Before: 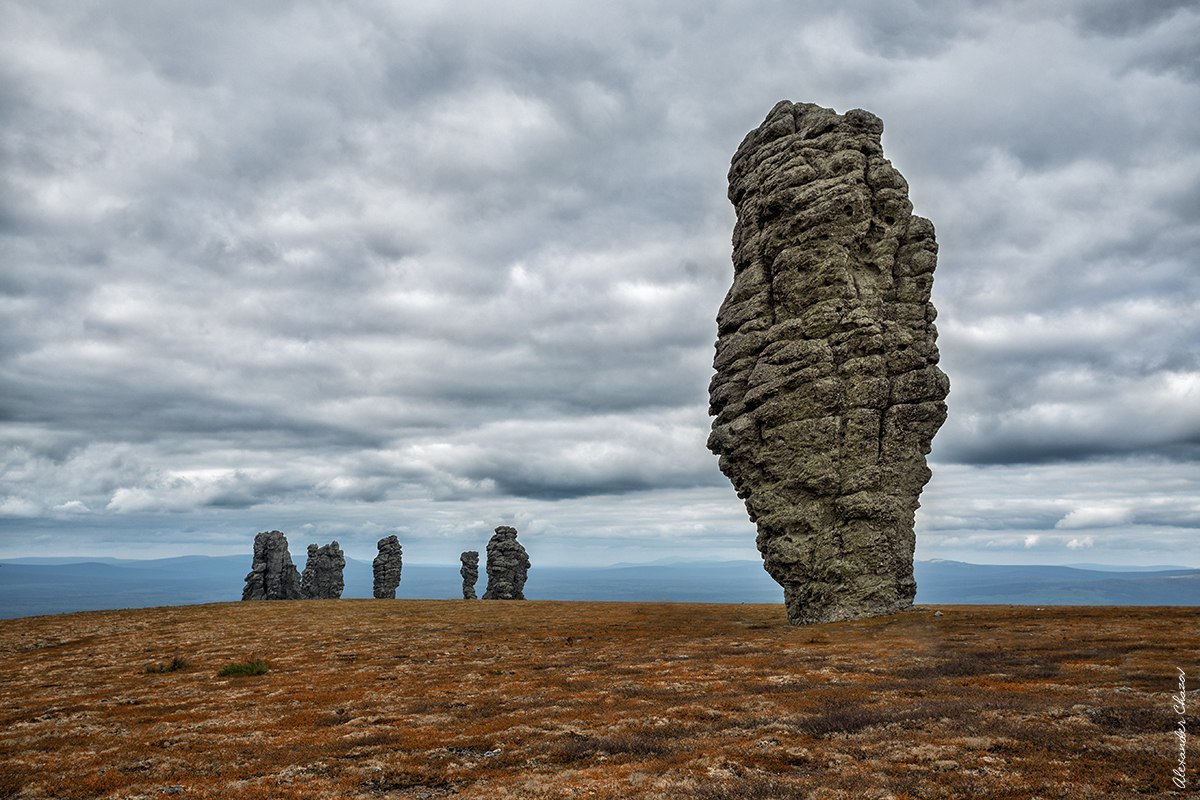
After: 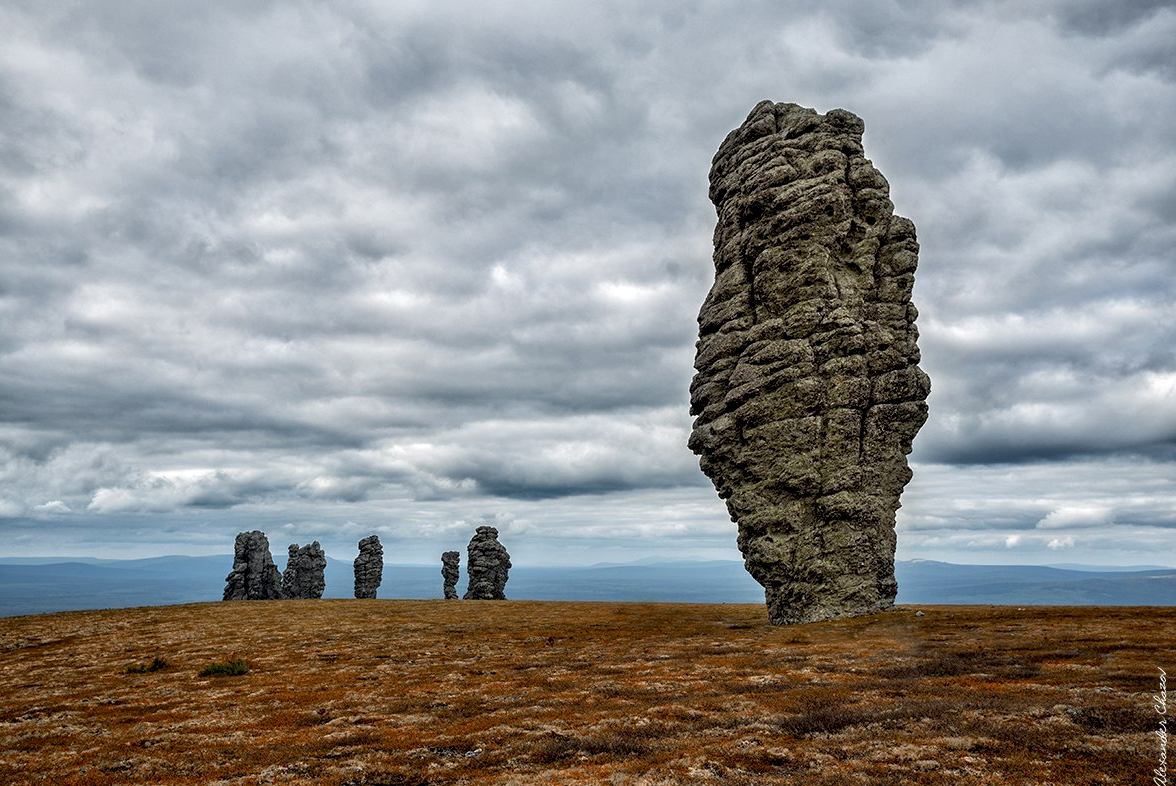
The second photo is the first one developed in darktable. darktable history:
crop: left 1.65%, right 0.283%, bottom 1.664%
local contrast: highlights 104%, shadows 98%, detail 120%, midtone range 0.2
exposure: black level correction 0.009, compensate highlight preservation false
